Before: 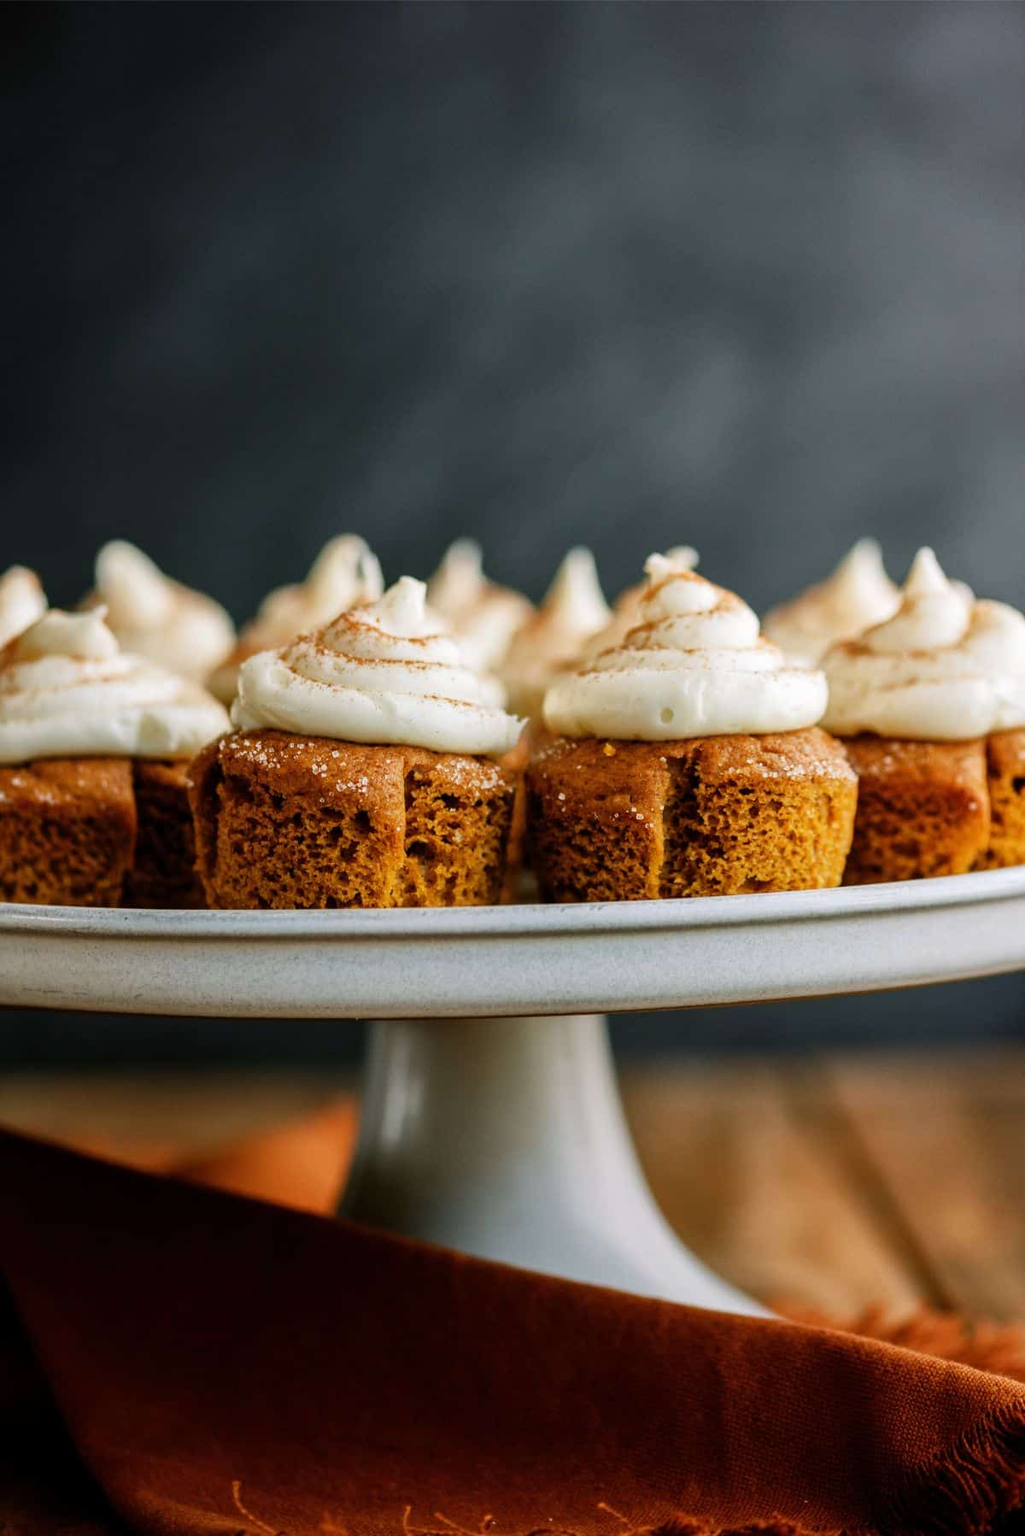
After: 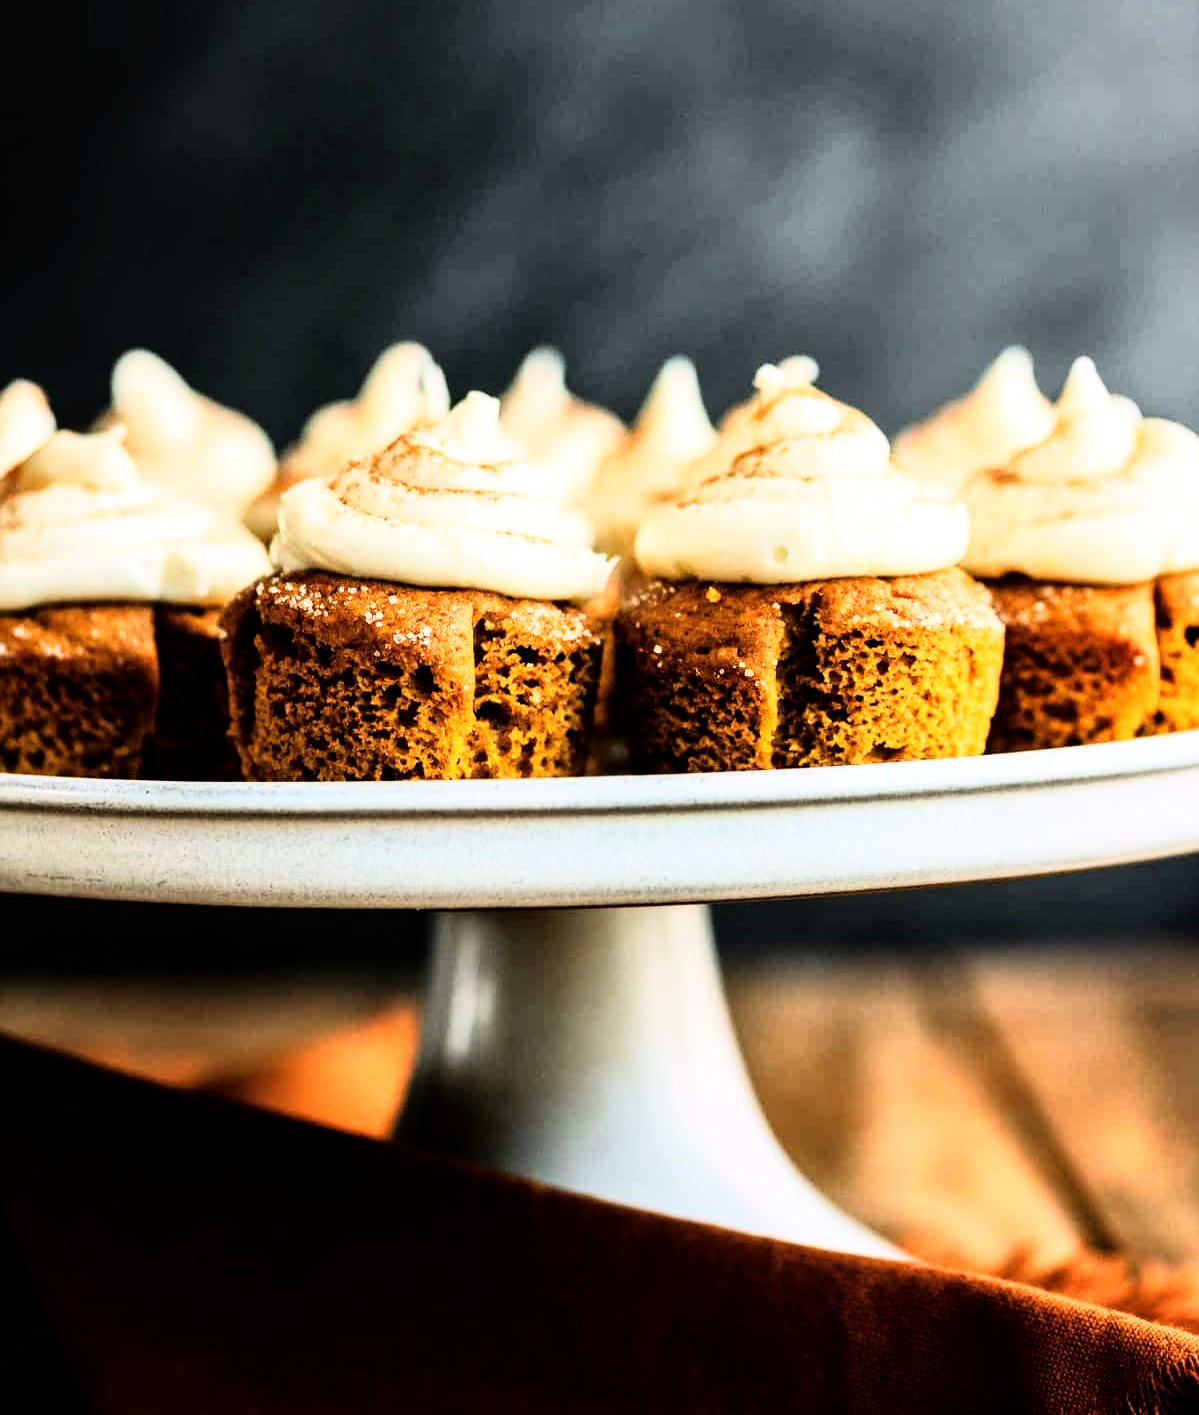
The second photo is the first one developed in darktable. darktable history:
crop and rotate: top 15.774%, bottom 5.506%
local contrast: mode bilateral grid, contrast 20, coarseness 50, detail 120%, midtone range 0.2
rgb curve: curves: ch0 [(0, 0) (0.21, 0.15) (0.24, 0.21) (0.5, 0.75) (0.75, 0.96) (0.89, 0.99) (1, 1)]; ch1 [(0, 0.02) (0.21, 0.13) (0.25, 0.2) (0.5, 0.67) (0.75, 0.9) (0.89, 0.97) (1, 1)]; ch2 [(0, 0.02) (0.21, 0.13) (0.25, 0.2) (0.5, 0.67) (0.75, 0.9) (0.89, 0.97) (1, 1)], compensate middle gray true
